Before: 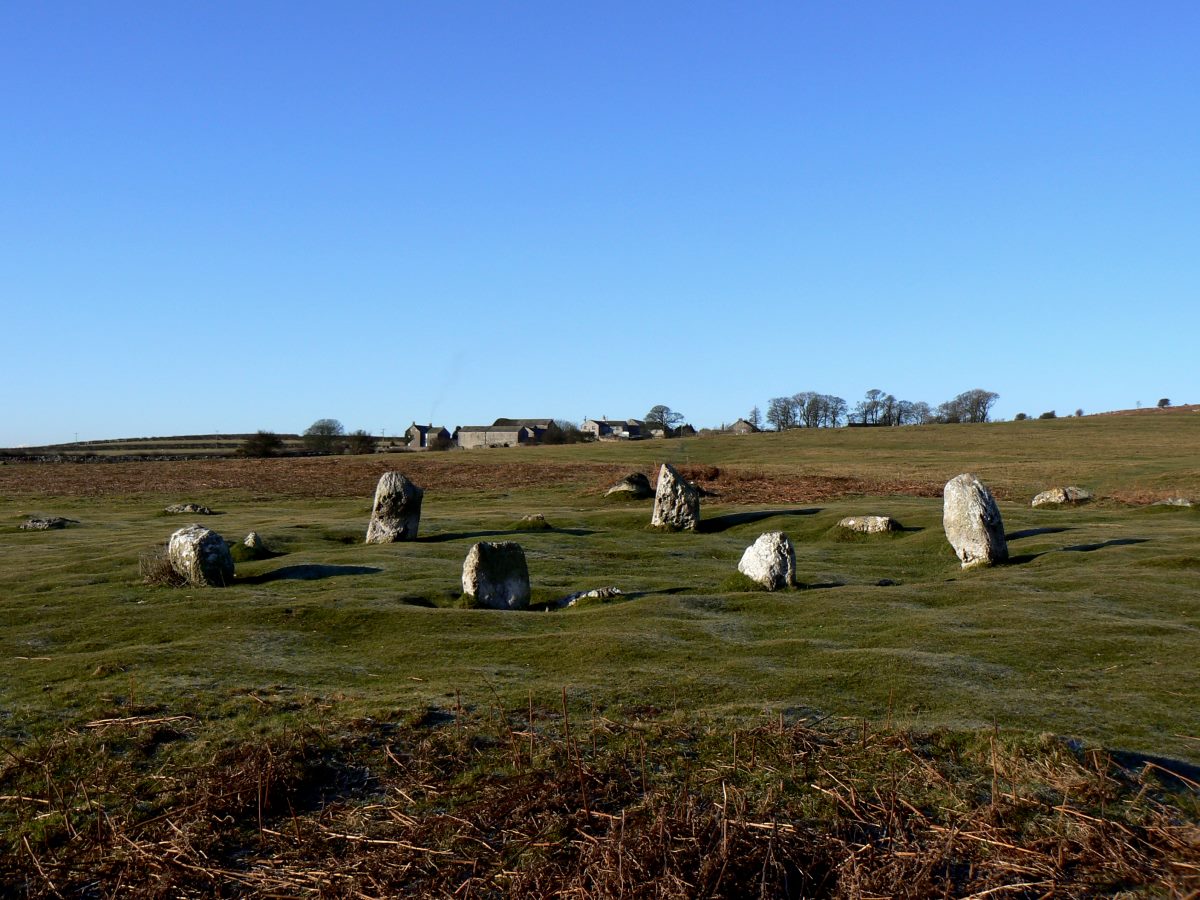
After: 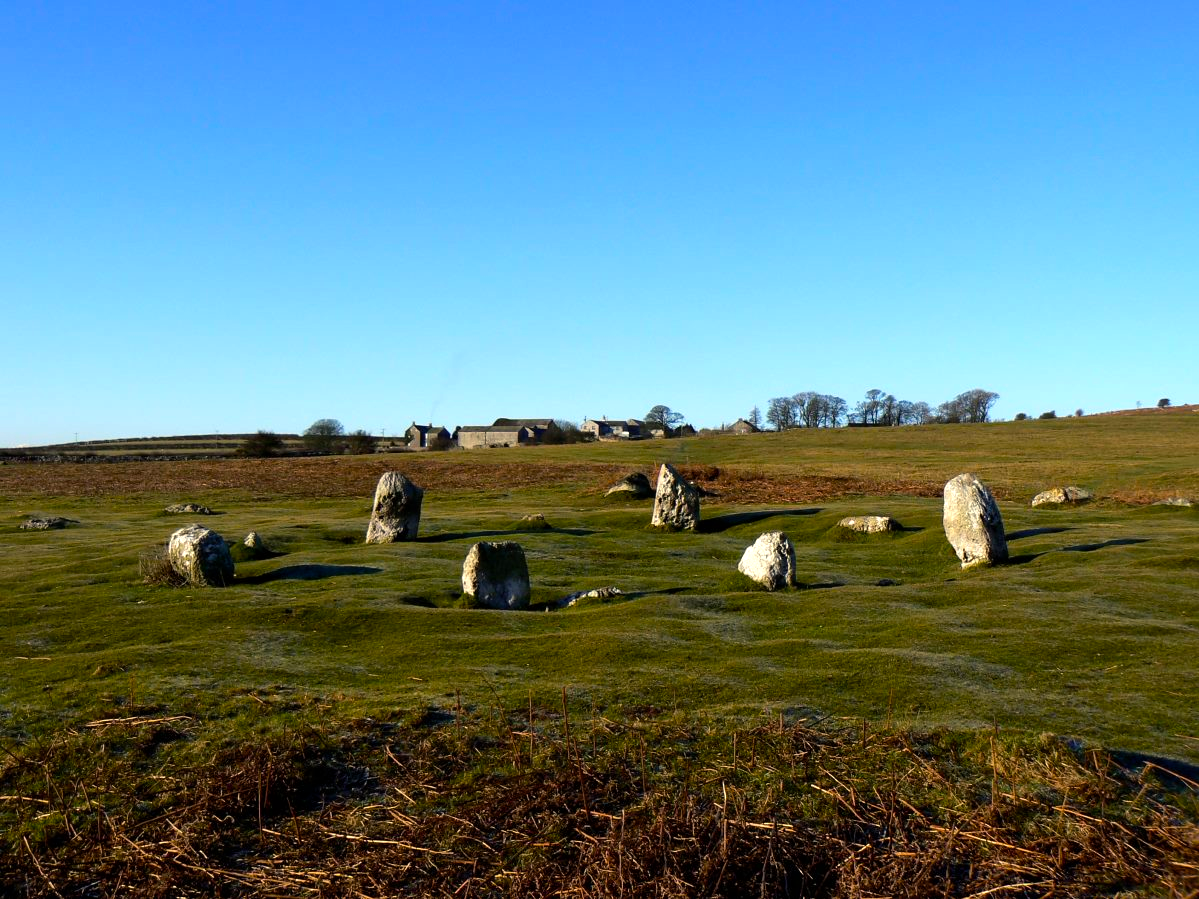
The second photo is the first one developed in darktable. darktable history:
color balance rgb: highlights gain › chroma 3.023%, highlights gain › hue 77.55°, perceptual saturation grading › global saturation 31.19%, perceptual brilliance grading › highlights 10.062%, perceptual brilliance grading › mid-tones 5.771%, global vibrance 10.051%
crop: left 0.035%
